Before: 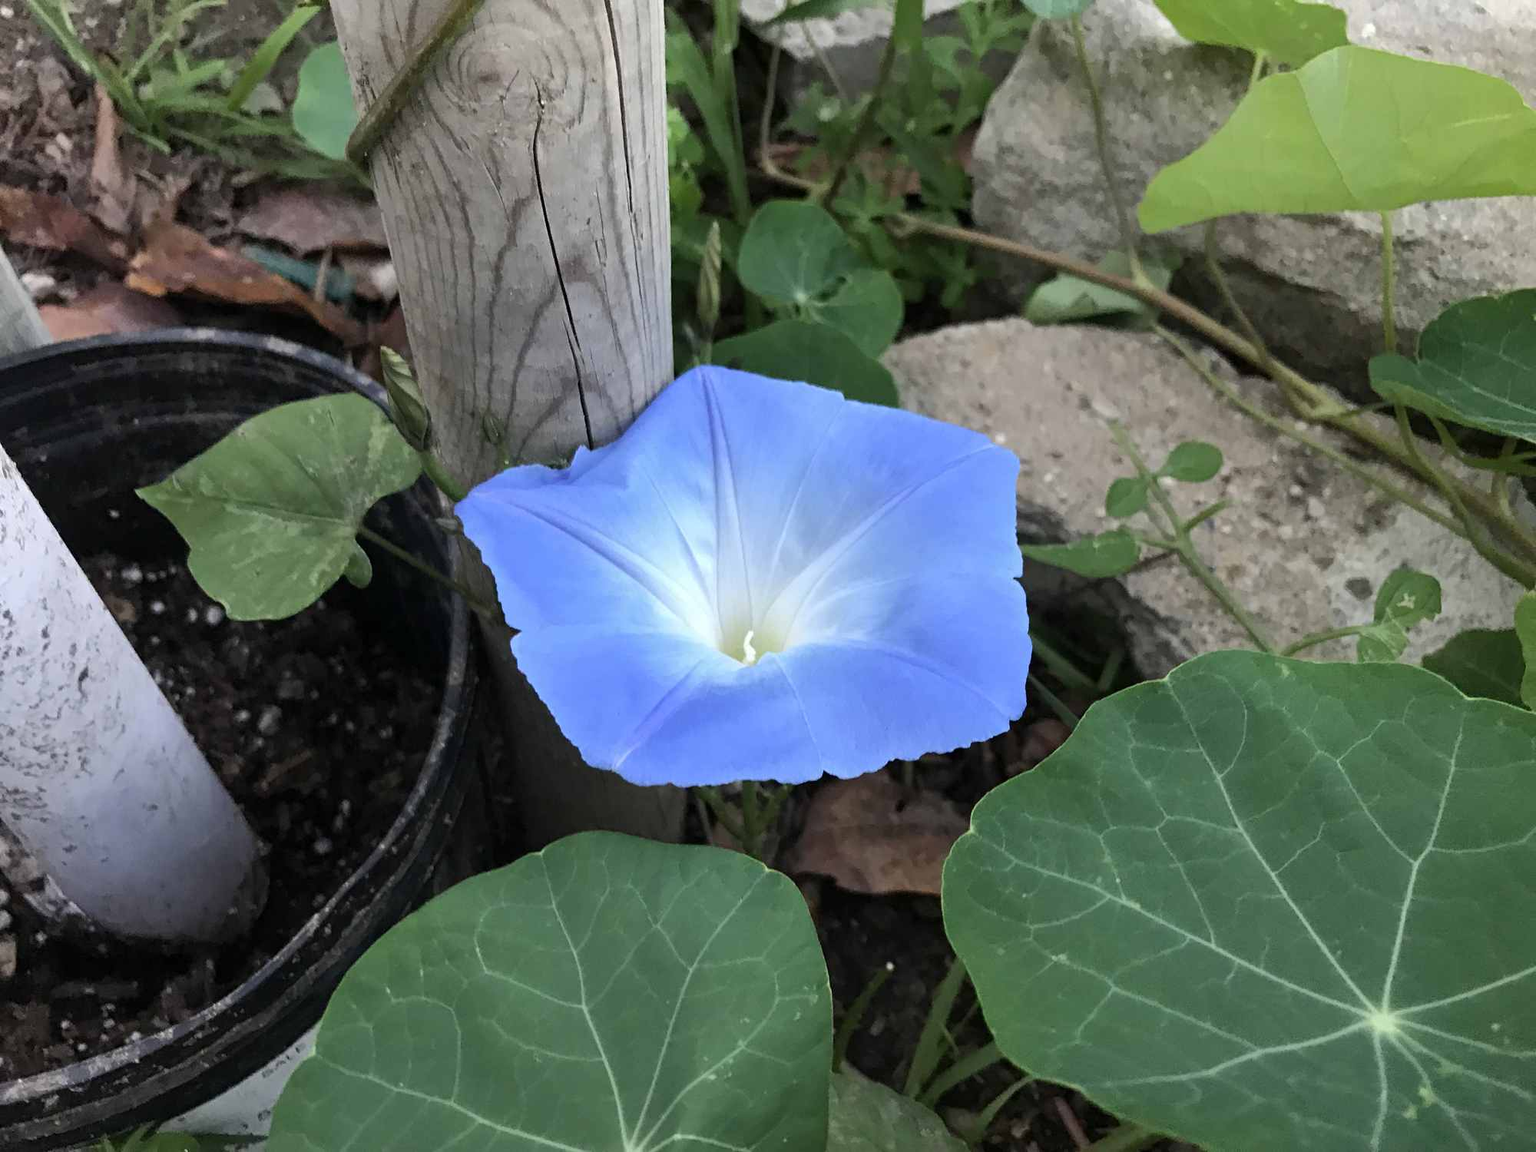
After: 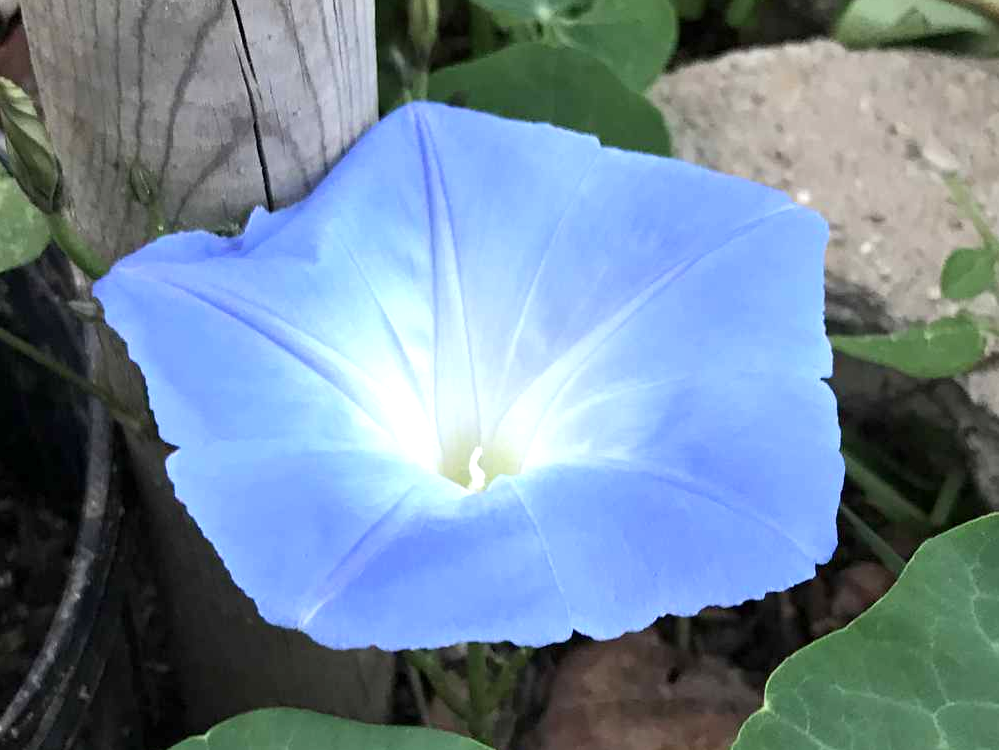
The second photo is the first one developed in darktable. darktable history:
exposure: black level correction 0.001, exposure 0.5 EV, compensate exposure bias true, compensate highlight preservation false
crop: left 25%, top 25%, right 25%, bottom 25%
